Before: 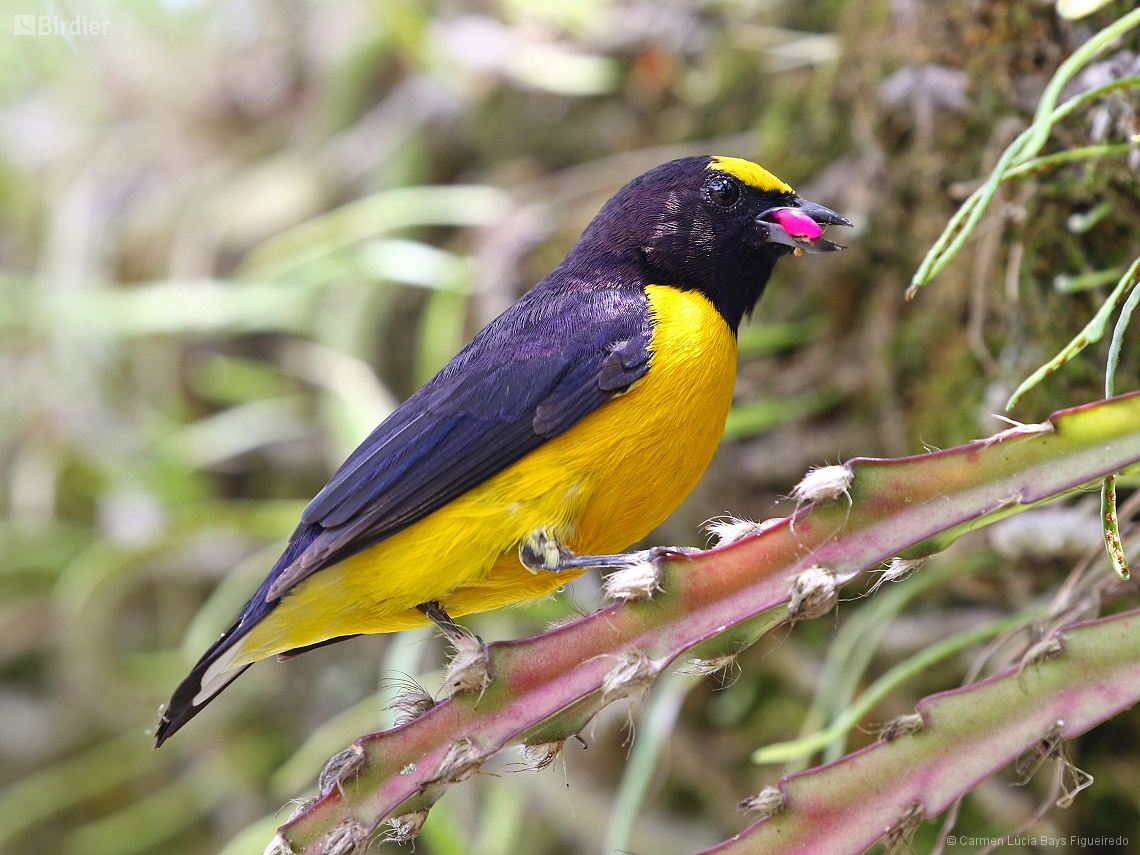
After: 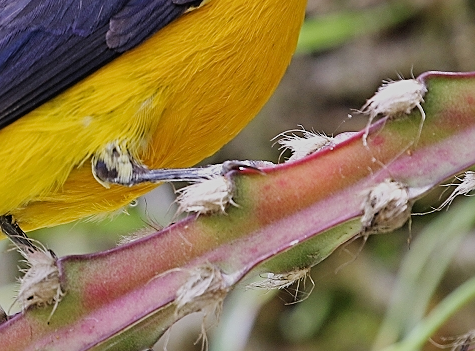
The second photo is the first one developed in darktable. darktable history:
crop: left 37.544%, top 45.161%, right 20.728%, bottom 13.778%
tone equalizer: mask exposure compensation -0.489 EV
filmic rgb: black relative exposure -8.38 EV, white relative exposure 4.69 EV, hardness 3.84
sharpen: on, module defaults
